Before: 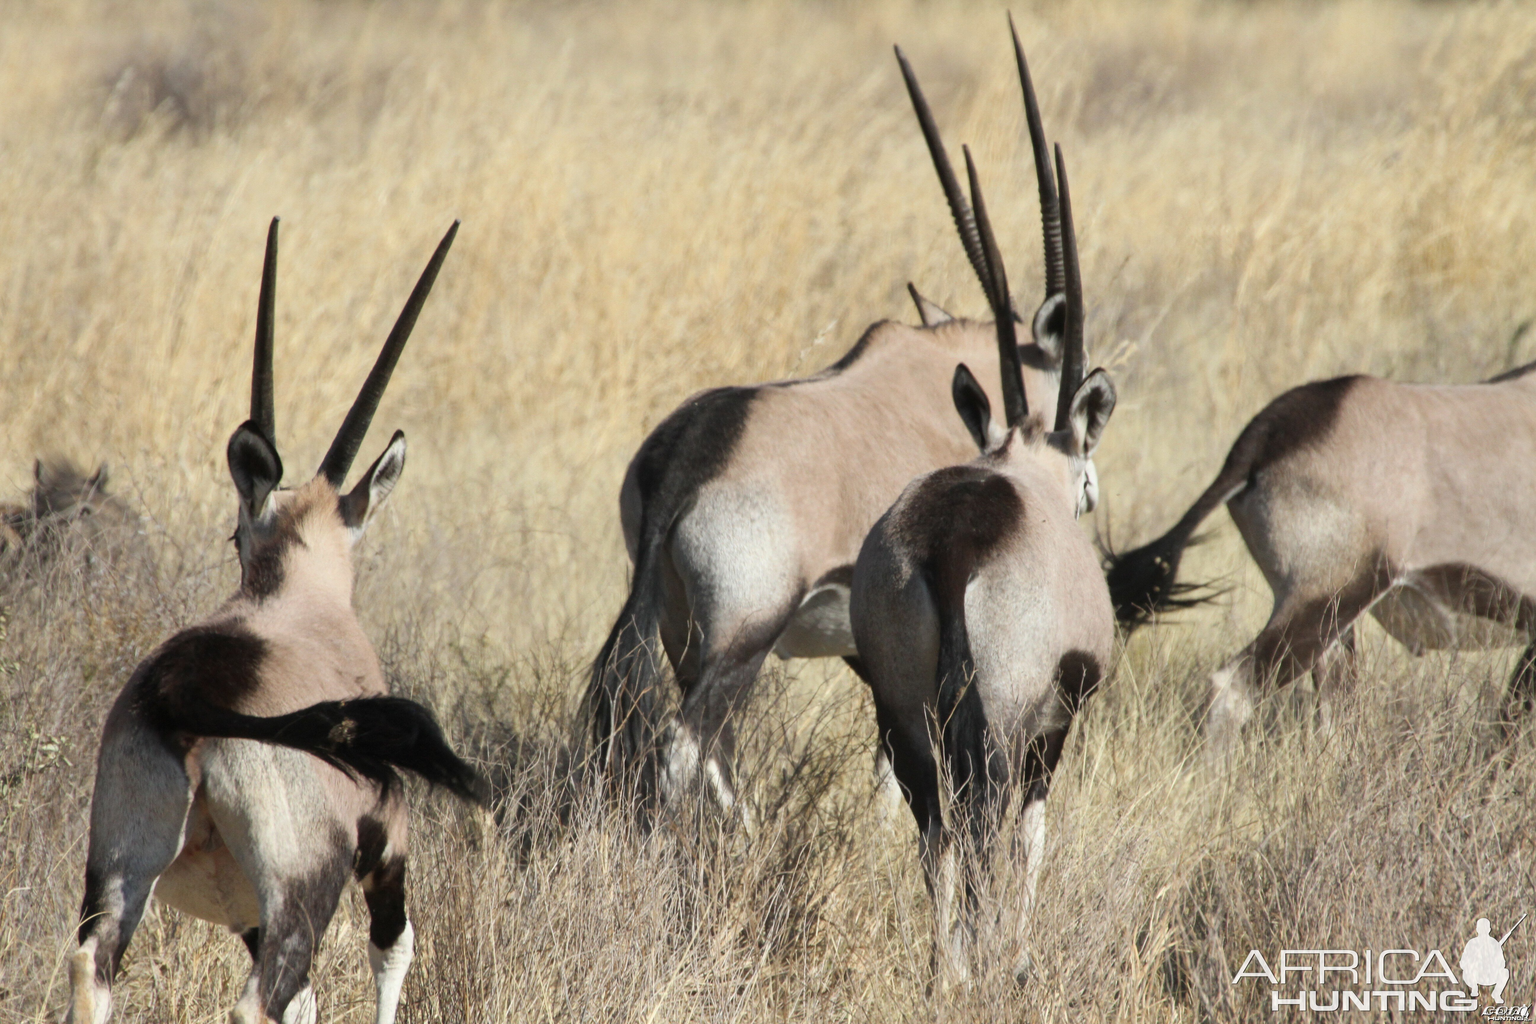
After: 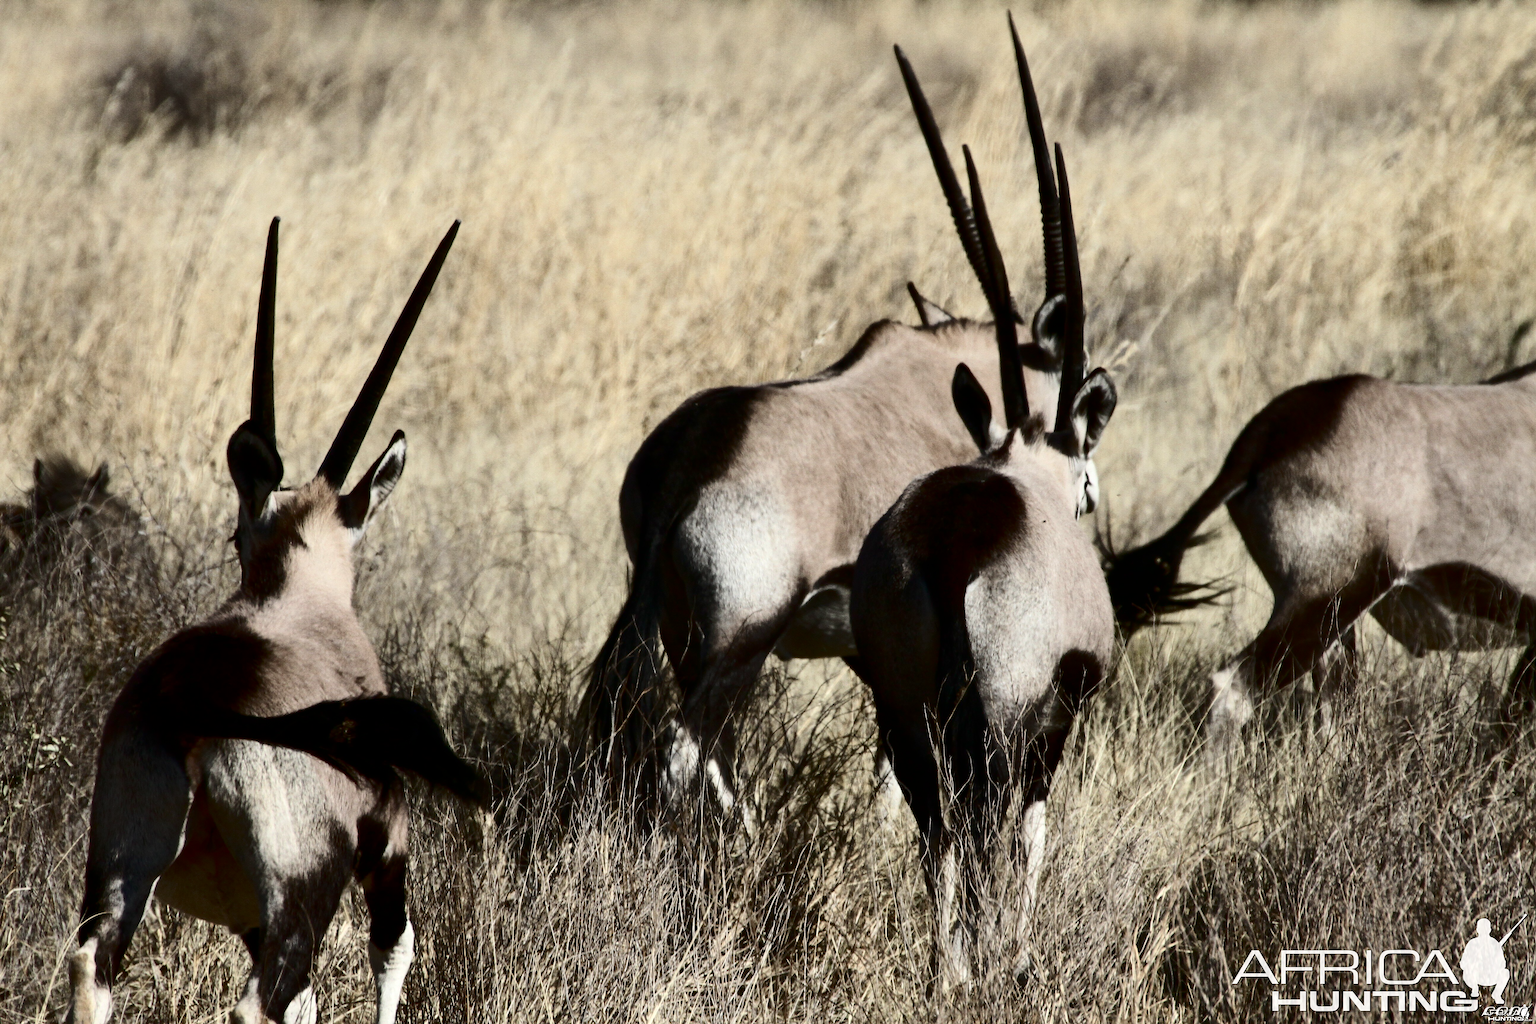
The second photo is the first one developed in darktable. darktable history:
contrast brightness saturation: contrast 0.24, brightness -0.24, saturation 0.14
sharpen: amount 0.2
color balance rgb: perceptual saturation grading › highlights -31.88%, perceptual saturation grading › mid-tones 5.8%, perceptual saturation grading › shadows 18.12%, perceptual brilliance grading › highlights 3.62%, perceptual brilliance grading › mid-tones -18.12%, perceptual brilliance grading › shadows -41.3%
